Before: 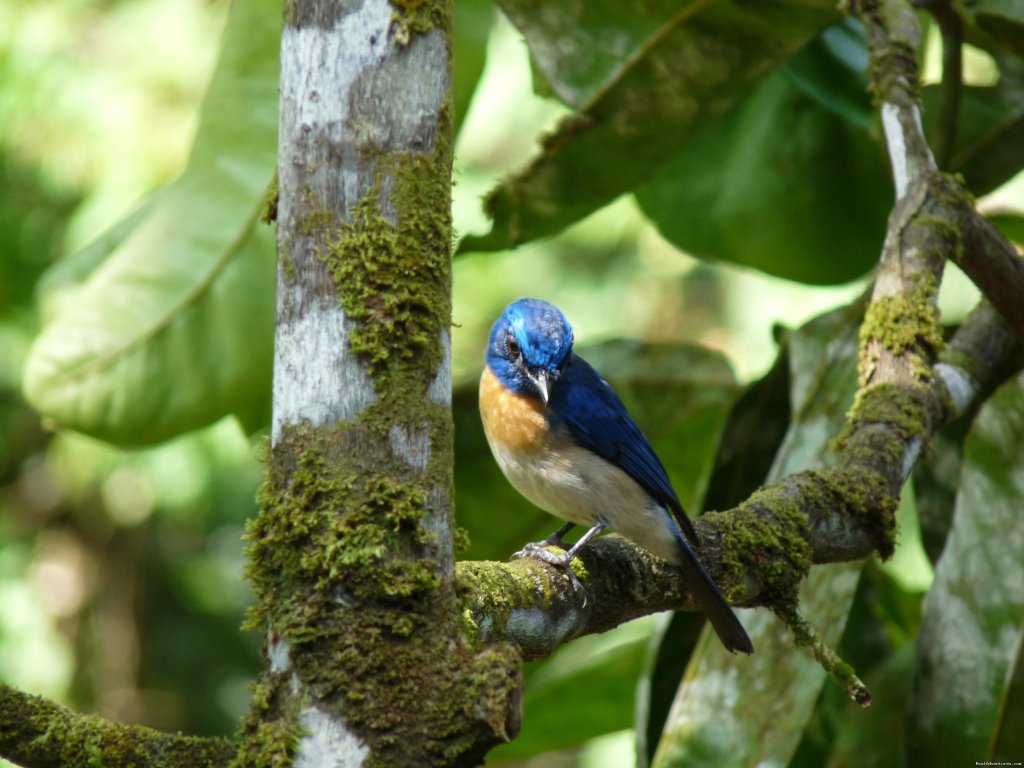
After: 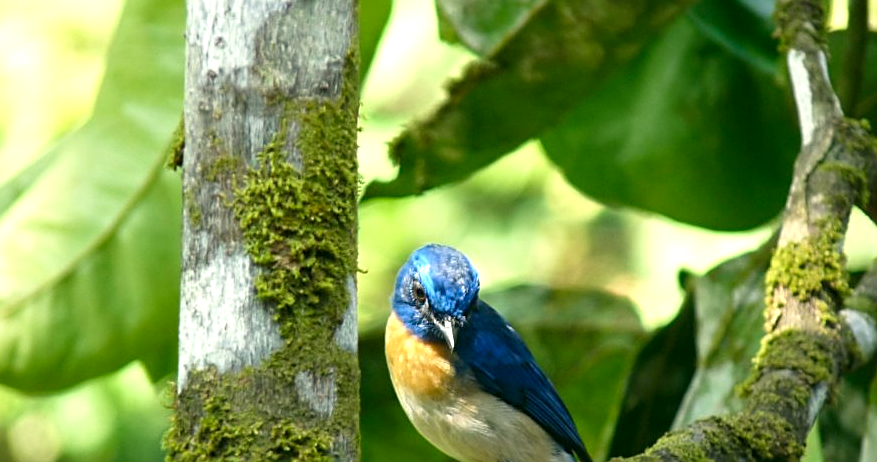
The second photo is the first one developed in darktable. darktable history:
crop and rotate: left 9.261%, top 7.145%, right 5.046%, bottom 32.671%
exposure: black level correction 0.001, exposure 0.498 EV, compensate highlight preservation false
sharpen: on, module defaults
color correction: highlights a* -0.469, highlights b* 9.29, shadows a* -8.98, shadows b* 1.4
